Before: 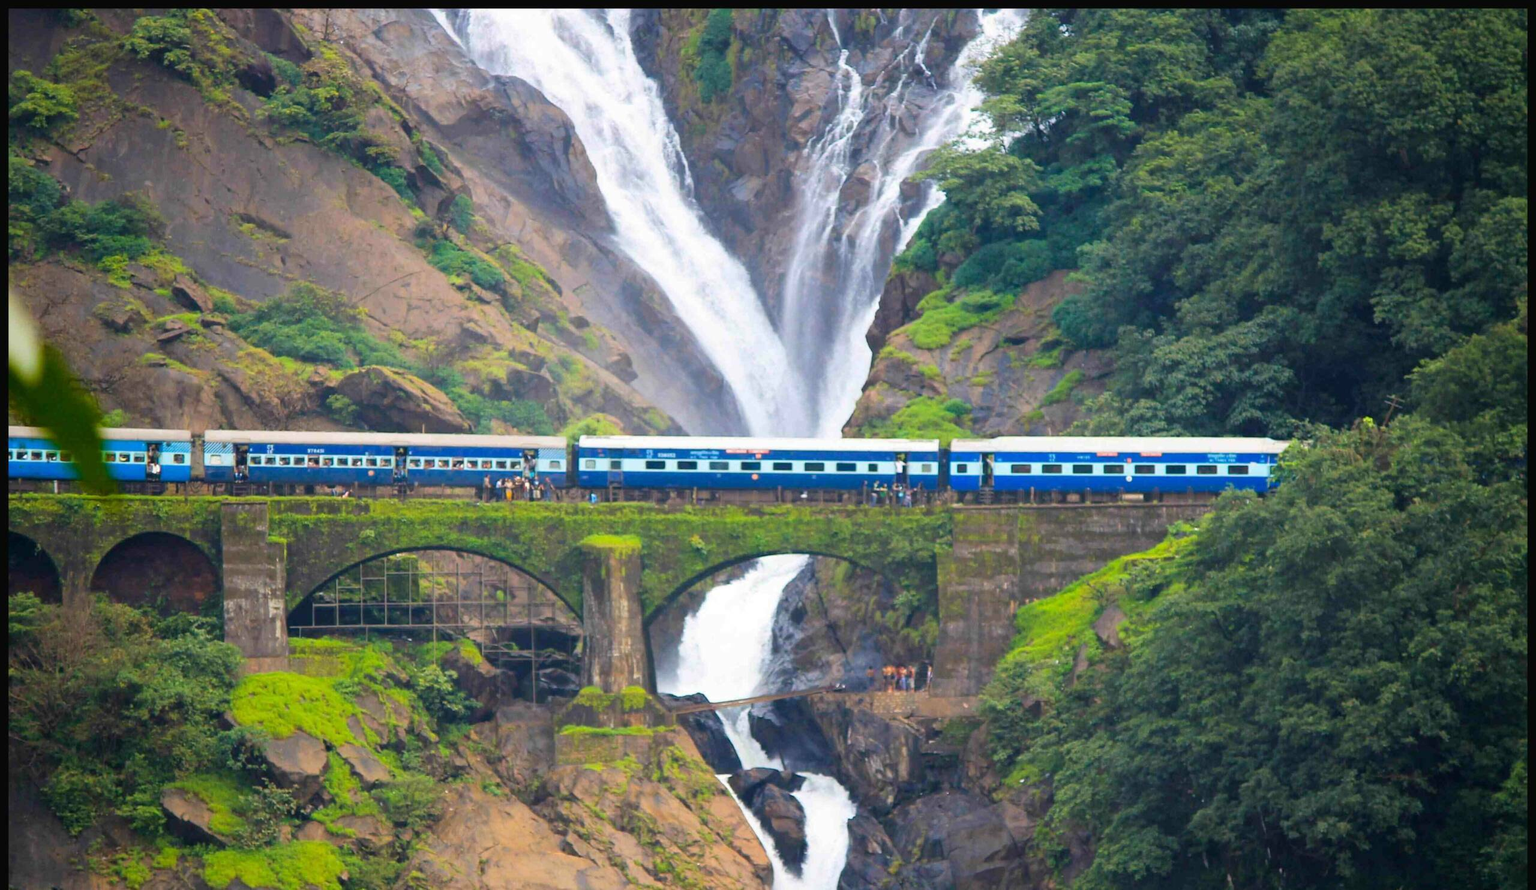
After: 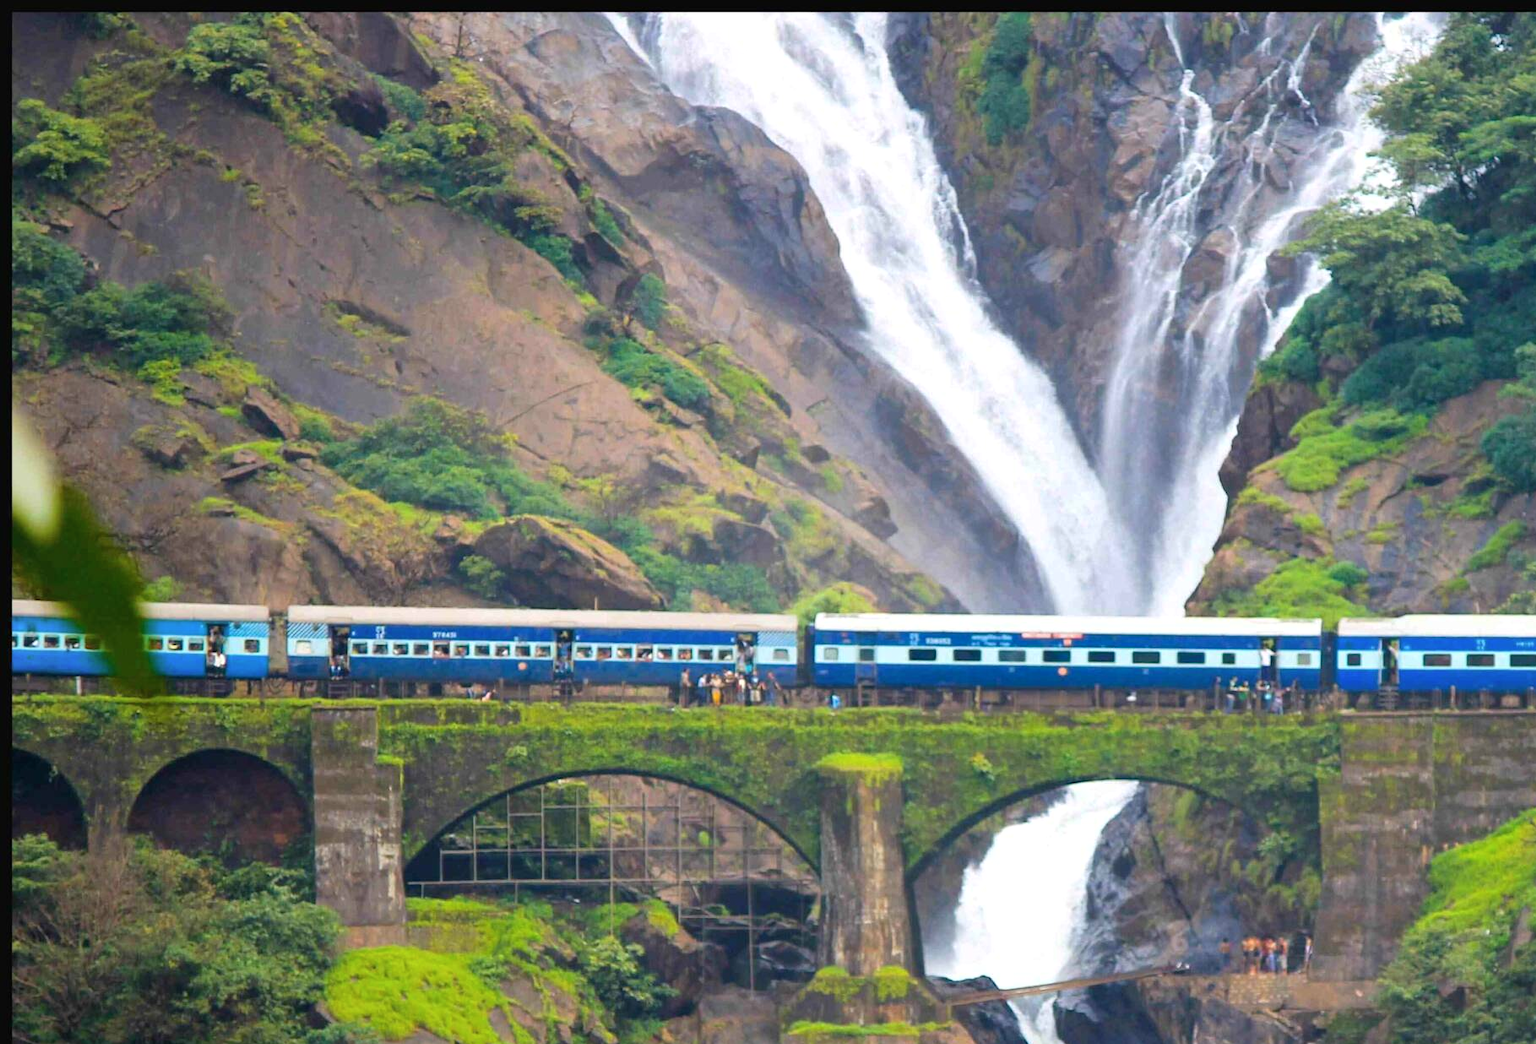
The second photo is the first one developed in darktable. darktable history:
crop: right 28.911%, bottom 16.599%
shadows and highlights: radius 172.57, shadows 26.49, white point adjustment 3.08, highlights -68.82, soften with gaussian
